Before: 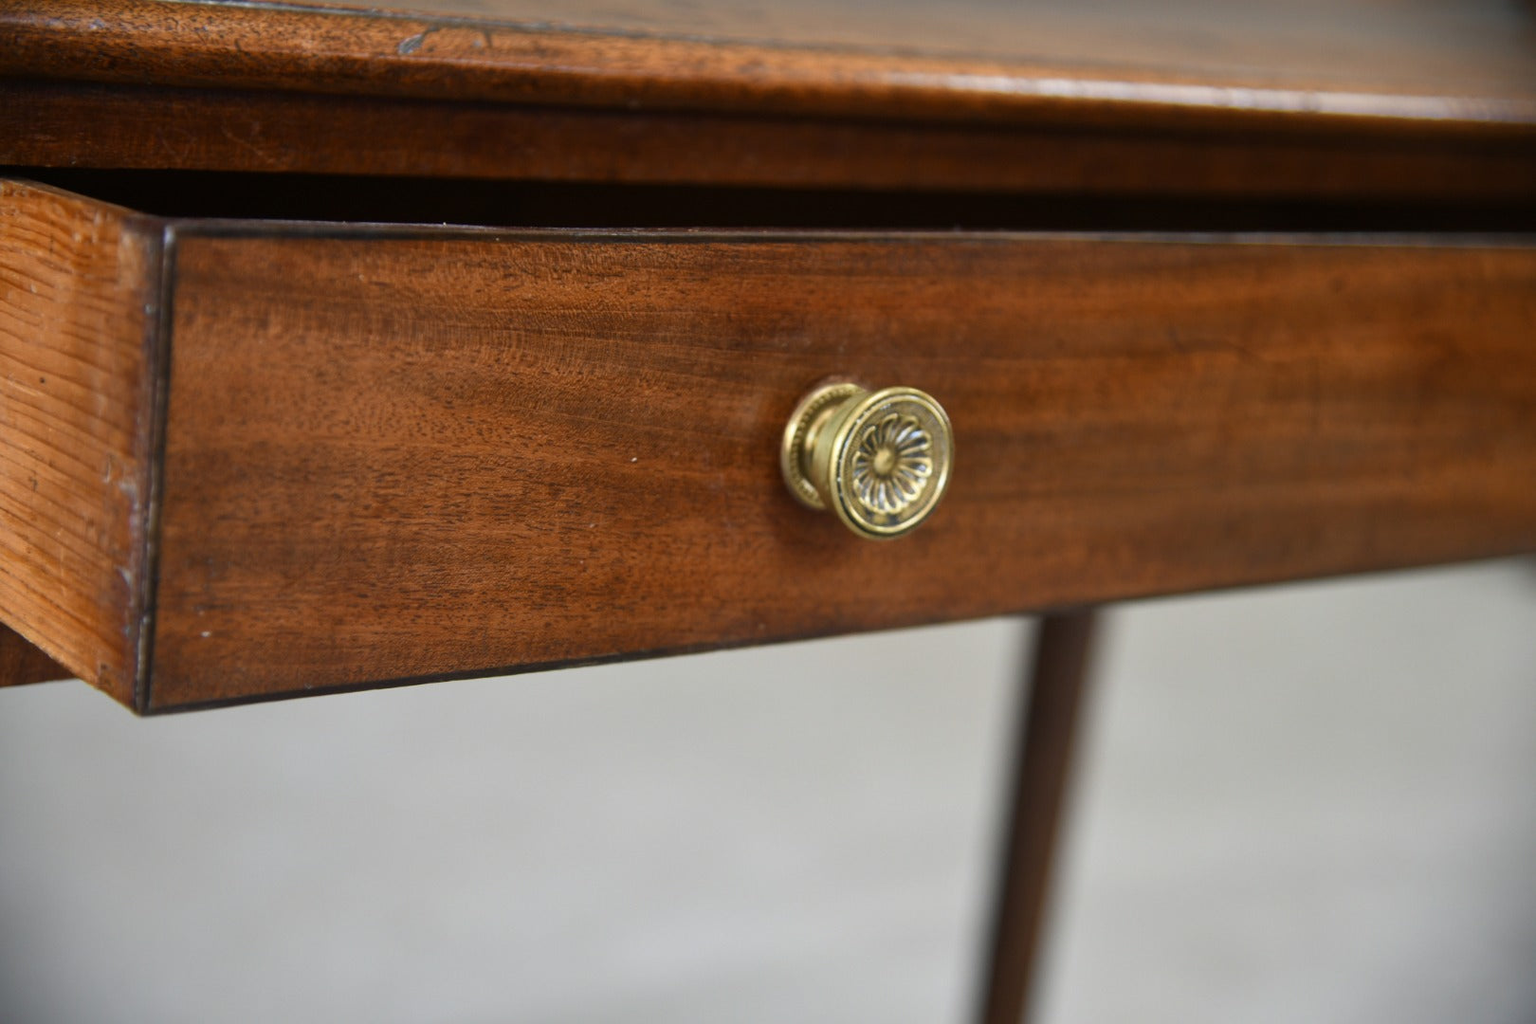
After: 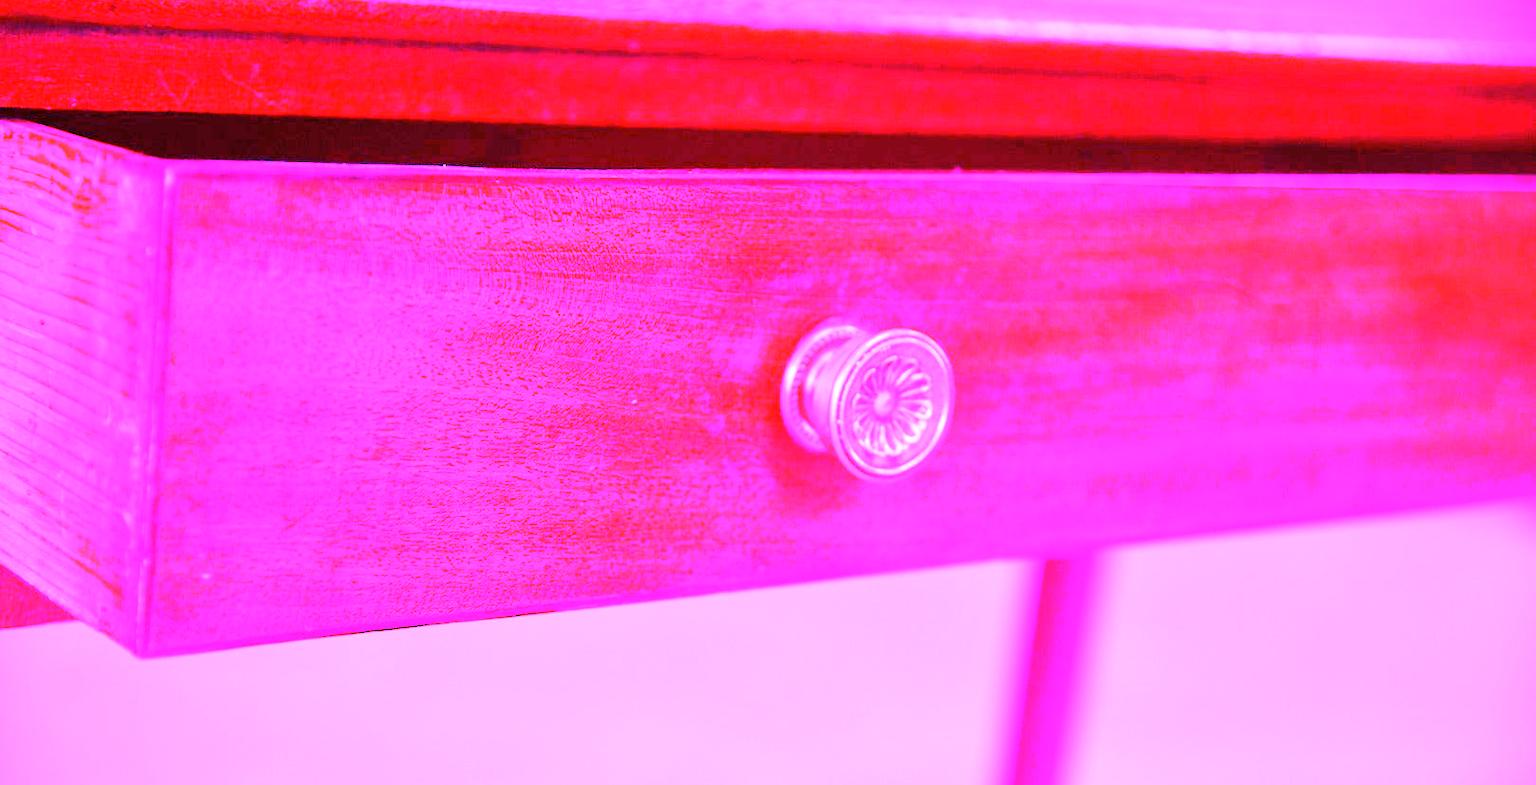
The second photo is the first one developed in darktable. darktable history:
white balance: red 8, blue 8
crop: top 5.667%, bottom 17.637%
